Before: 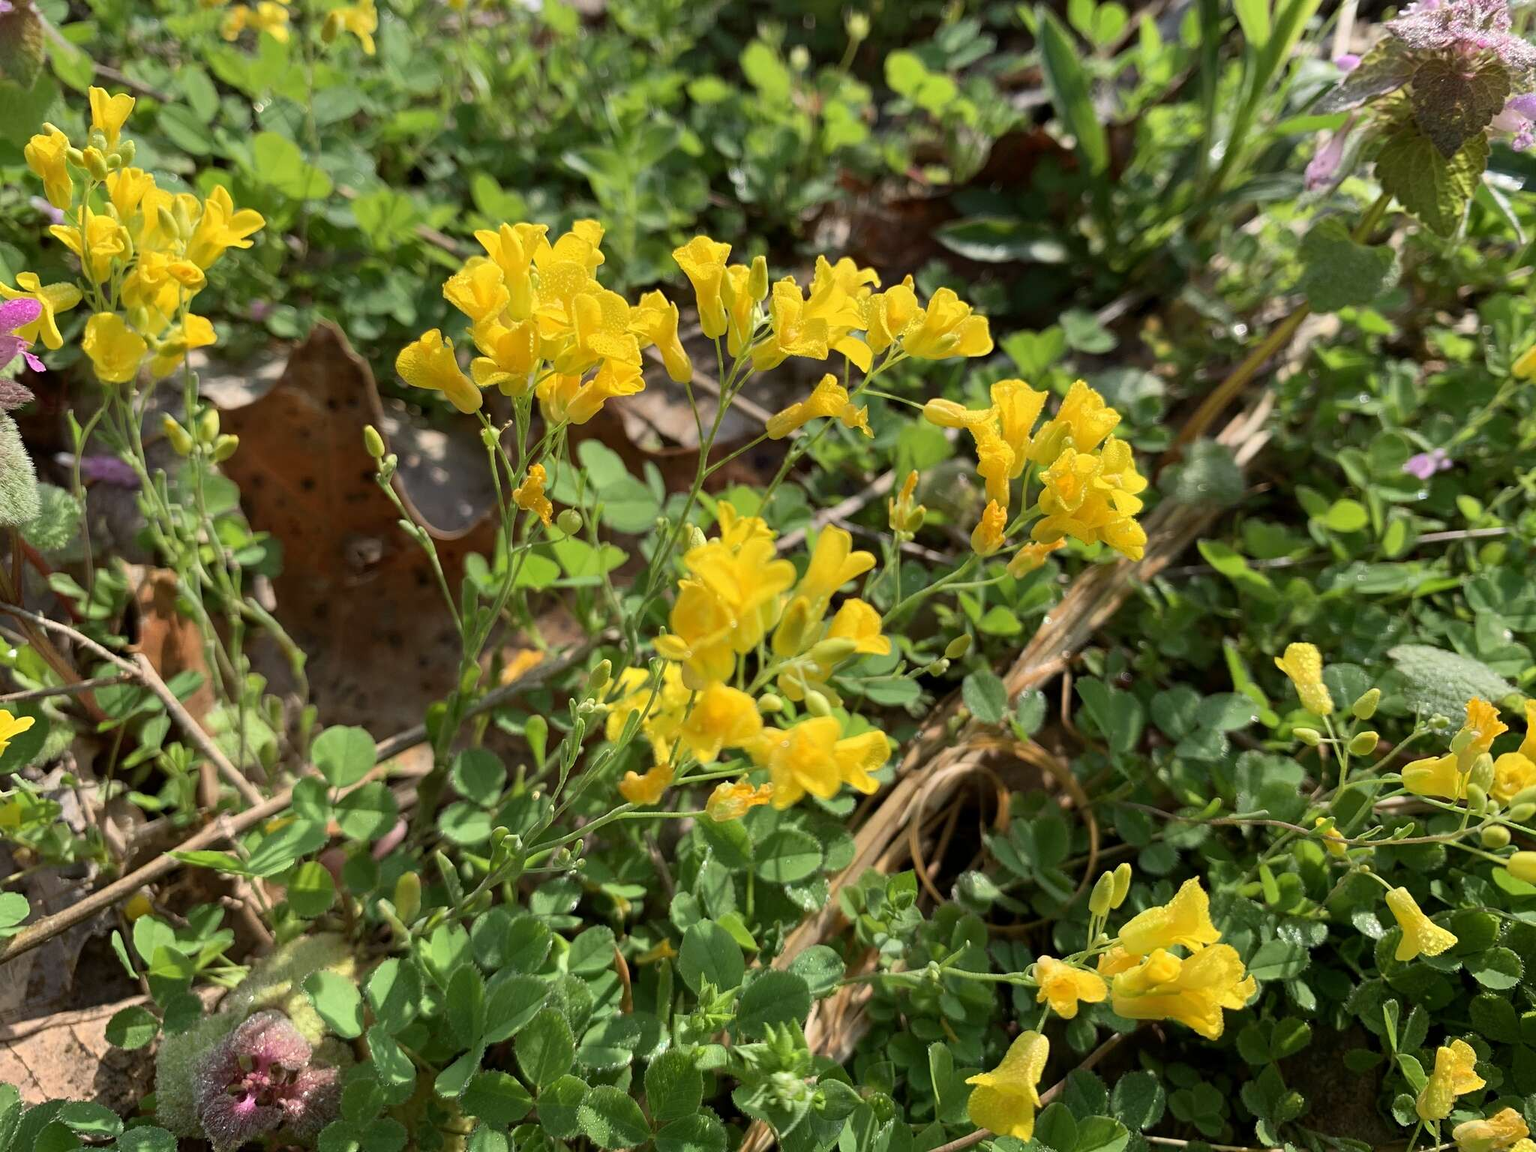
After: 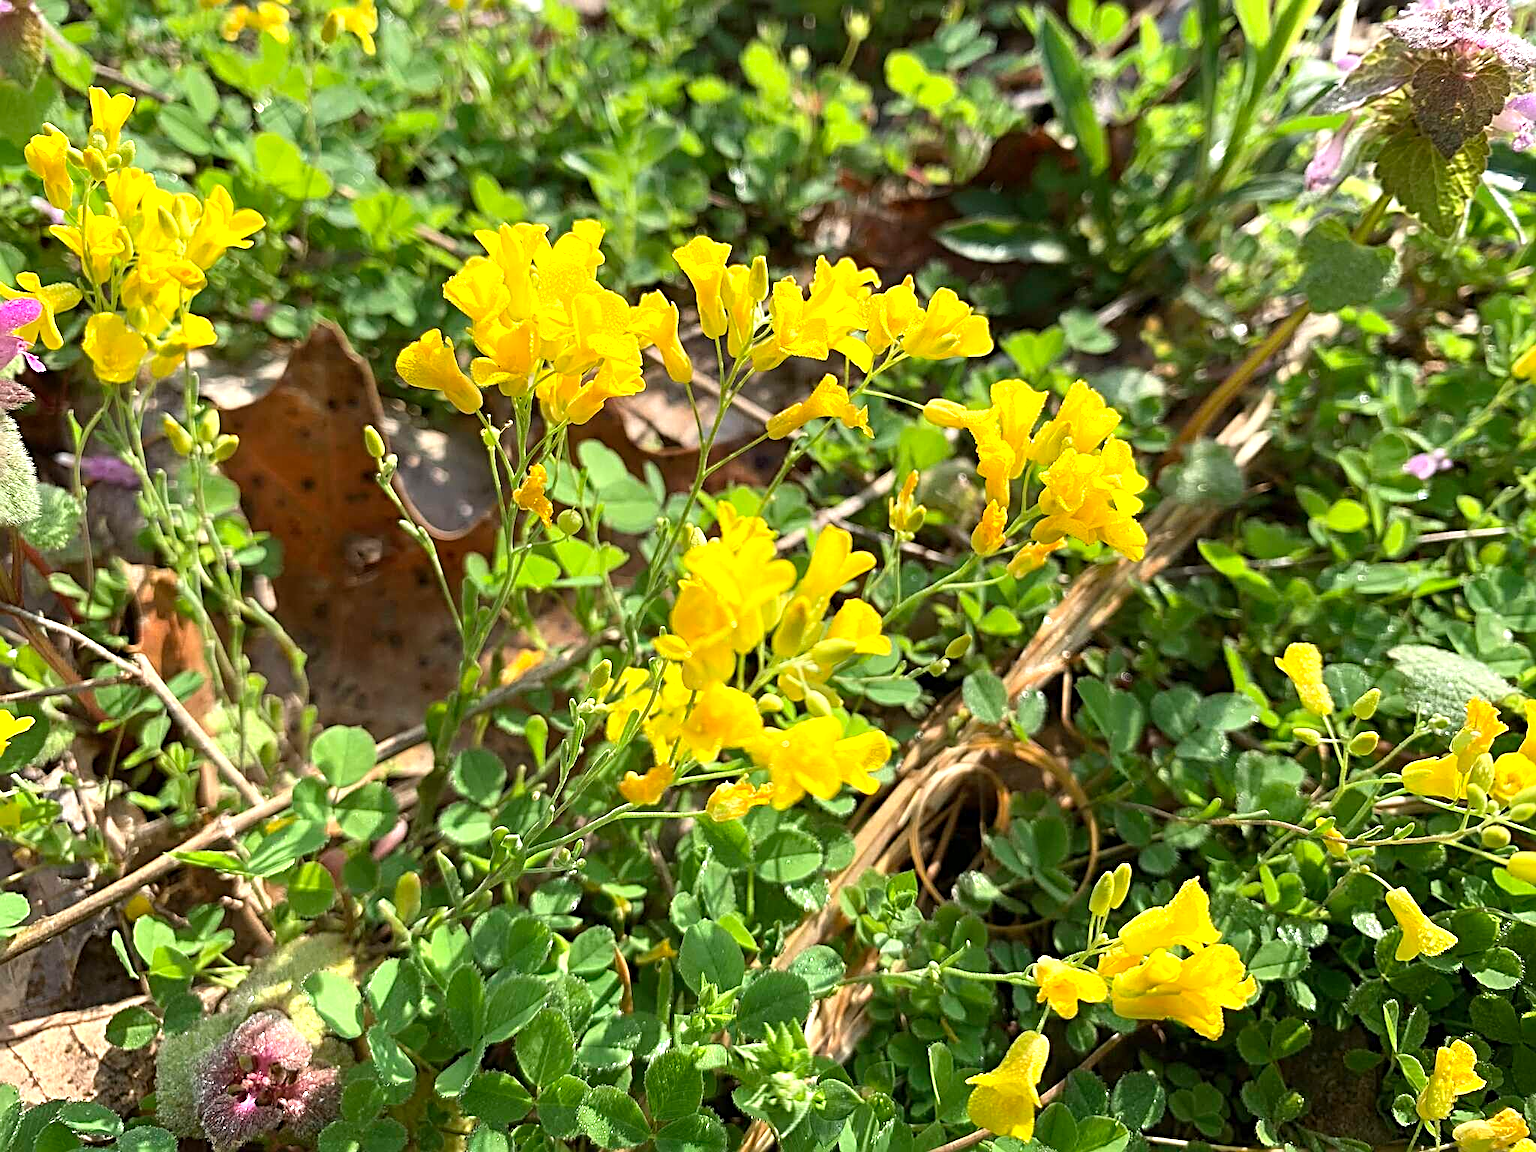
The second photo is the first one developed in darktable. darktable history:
exposure: exposure 0.746 EV, compensate highlight preservation false
sharpen: radius 3.037, amount 0.768
